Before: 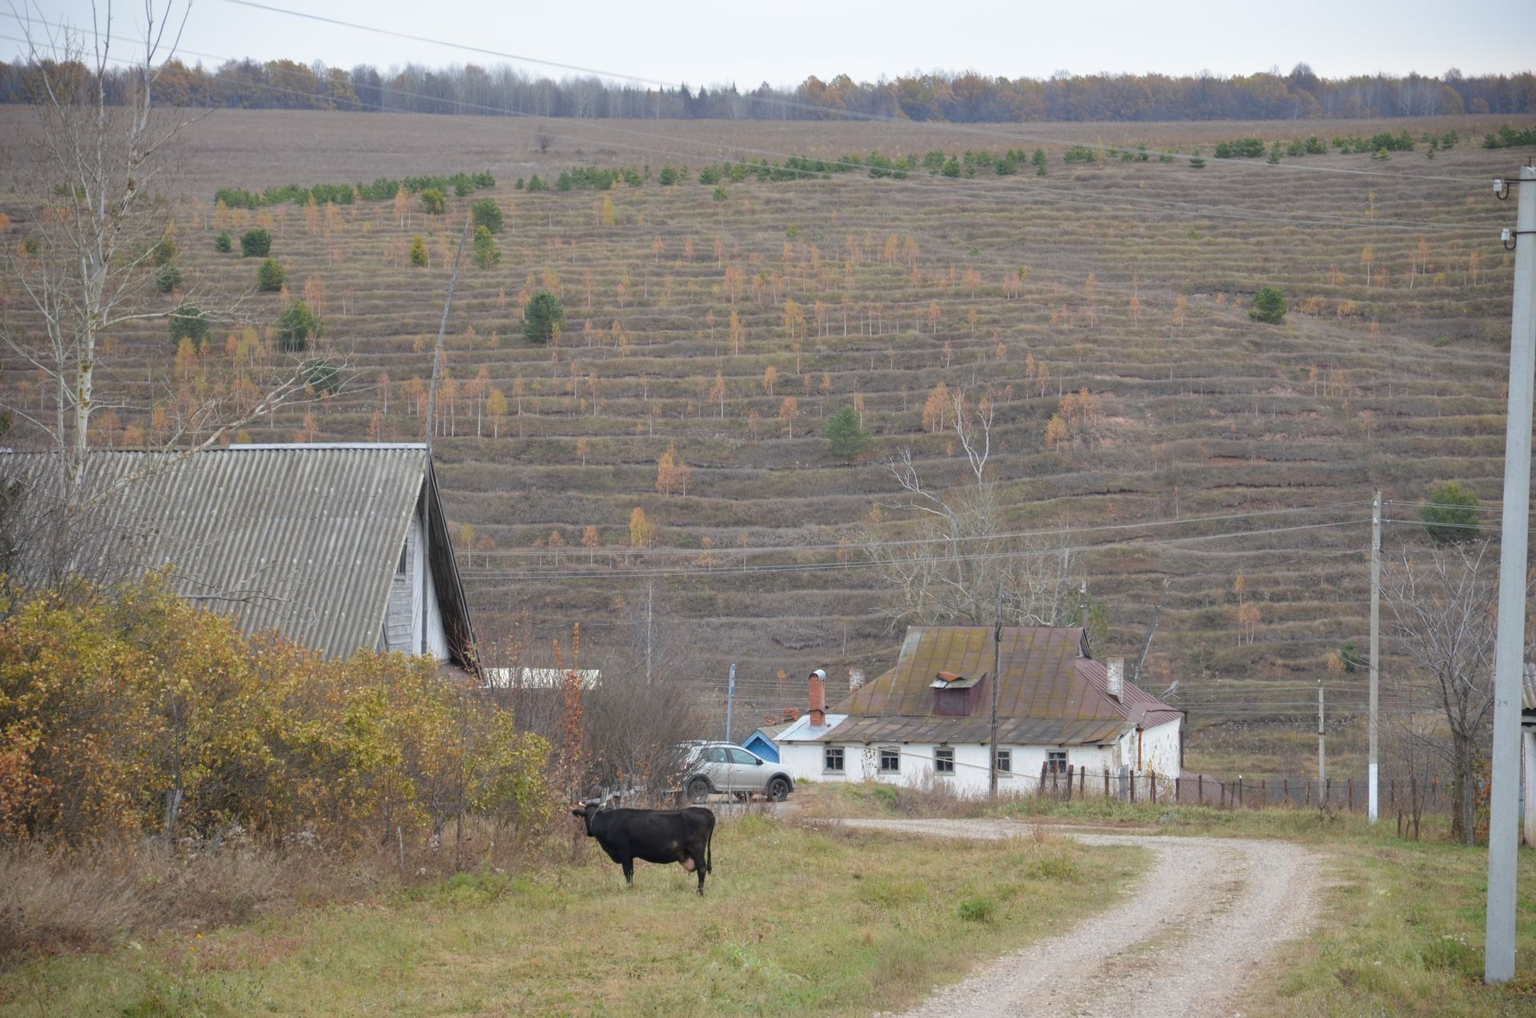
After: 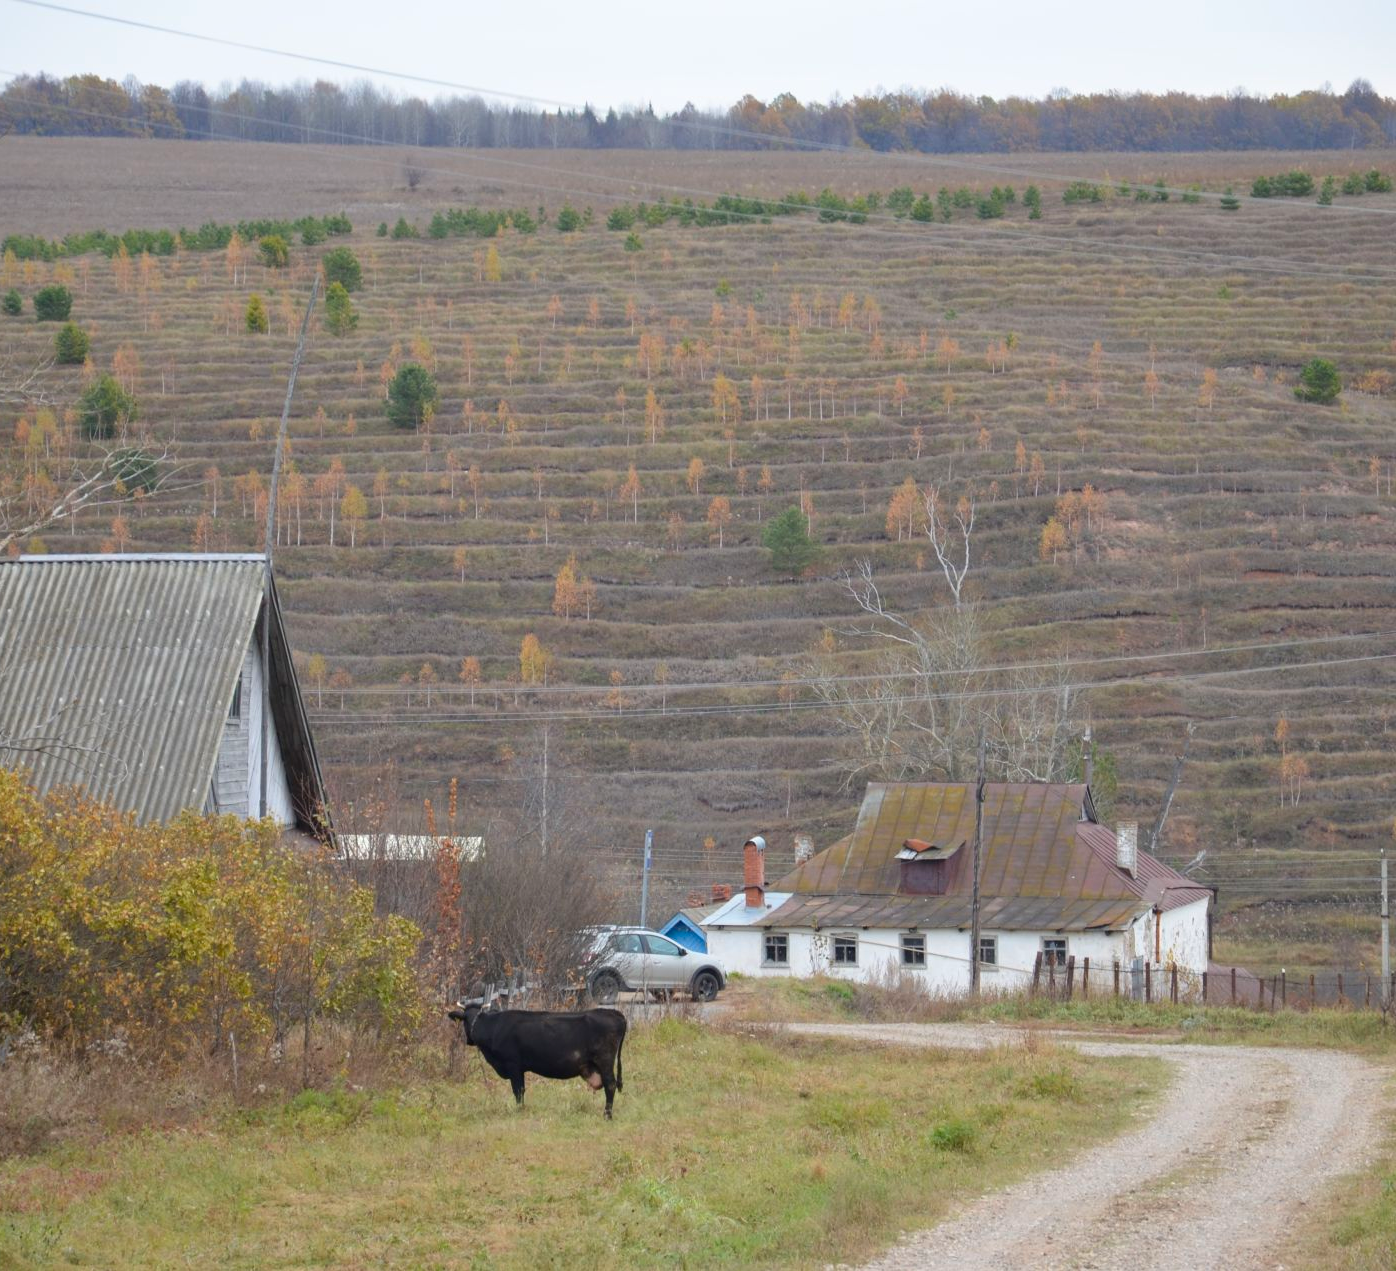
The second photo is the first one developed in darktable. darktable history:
contrast brightness saturation: contrast 0.082, saturation 0.204
crop: left 13.914%, right 13.353%
